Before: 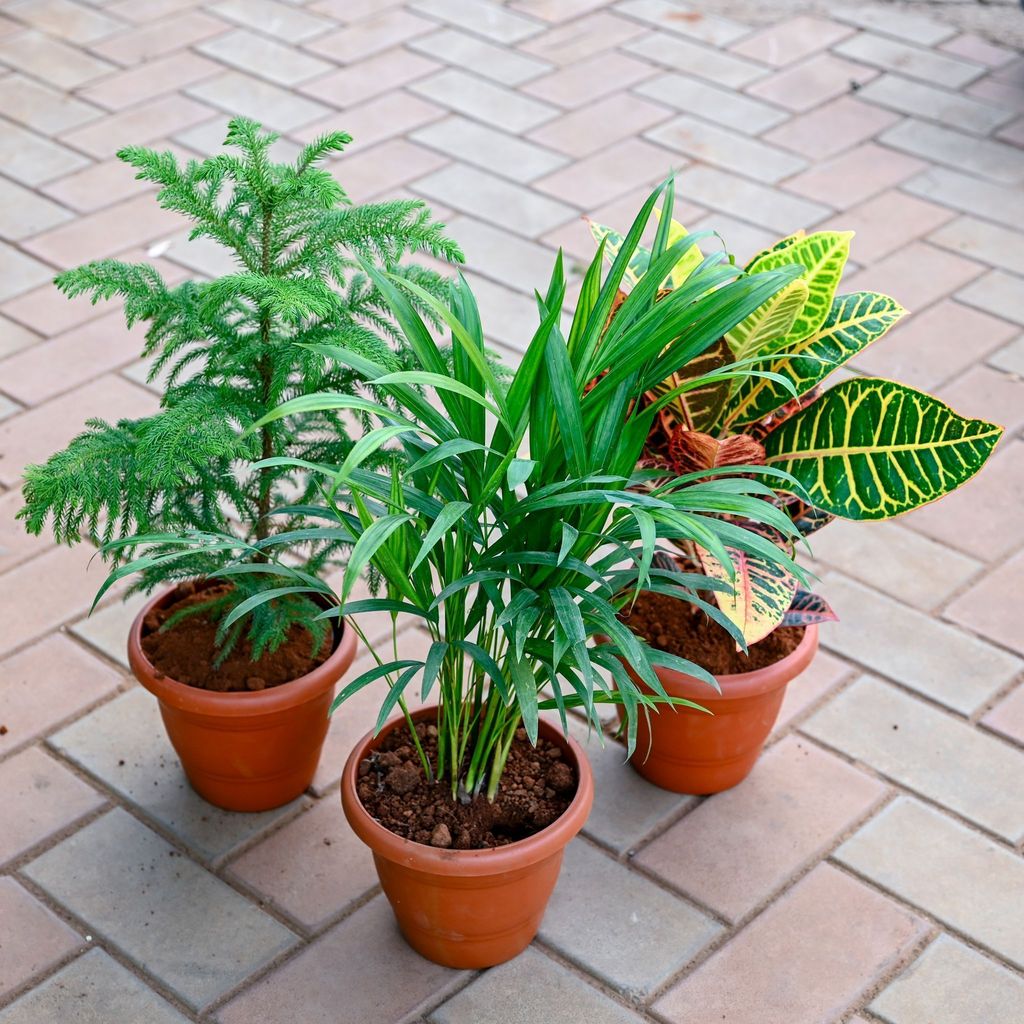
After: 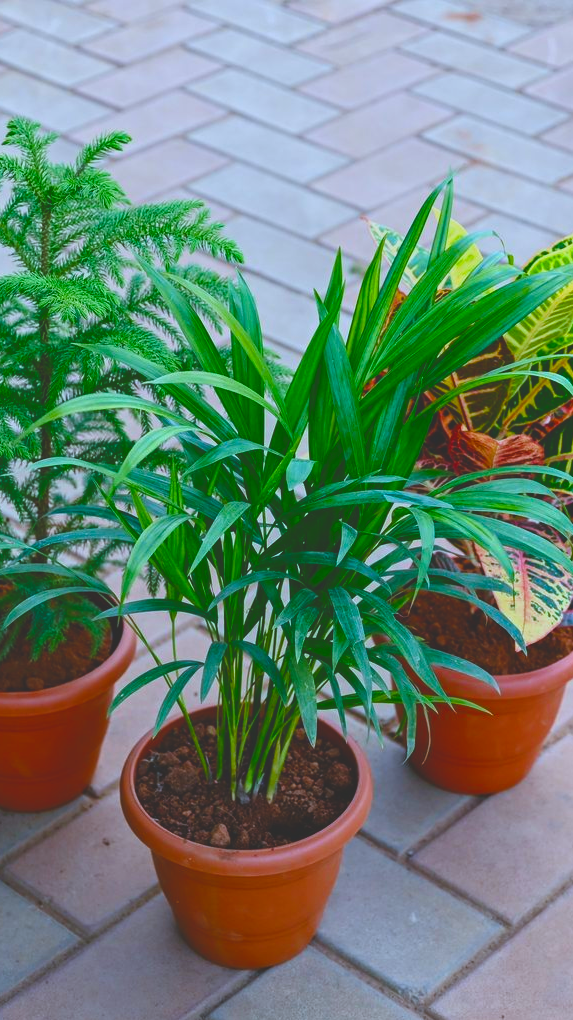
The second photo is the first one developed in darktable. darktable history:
color balance rgb: perceptual saturation grading › global saturation 20%, perceptual saturation grading › highlights -25%, perceptual saturation grading › shadows 25%, global vibrance 50%
white balance: red 0.924, blue 1.095
crop: left 21.674%, right 22.086%
exposure: black level correction -0.036, exposure -0.497 EV, compensate highlight preservation false
shadows and highlights: shadows 0, highlights 40
